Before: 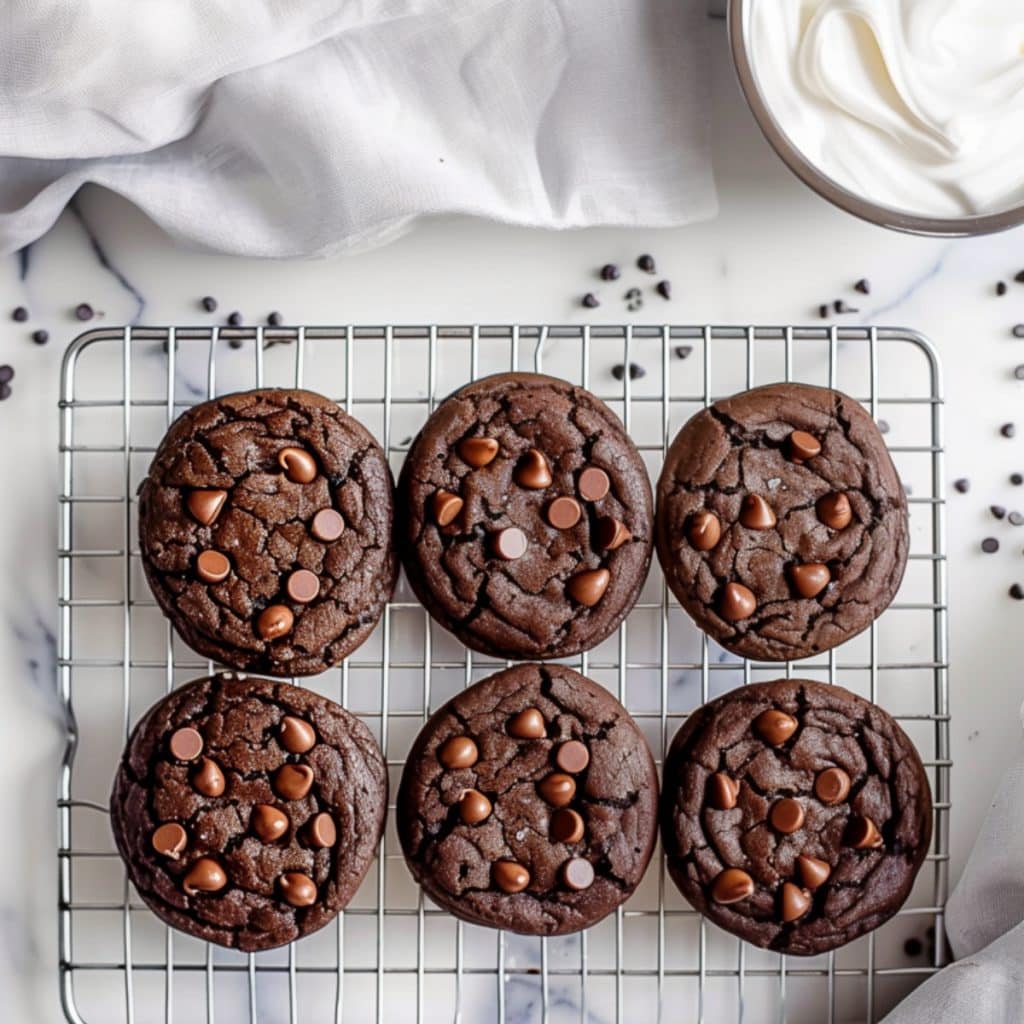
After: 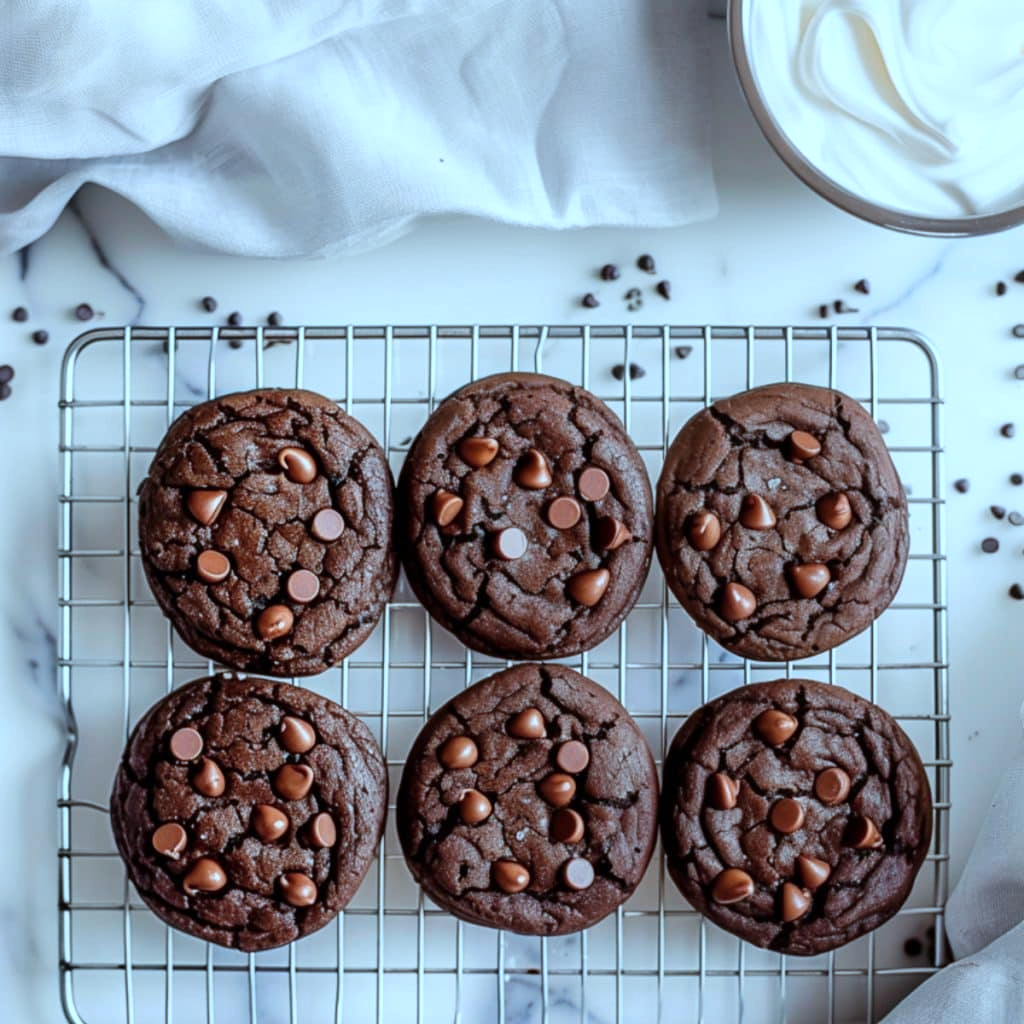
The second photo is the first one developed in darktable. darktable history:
color correction: highlights a* -10.57, highlights b* -19.57
